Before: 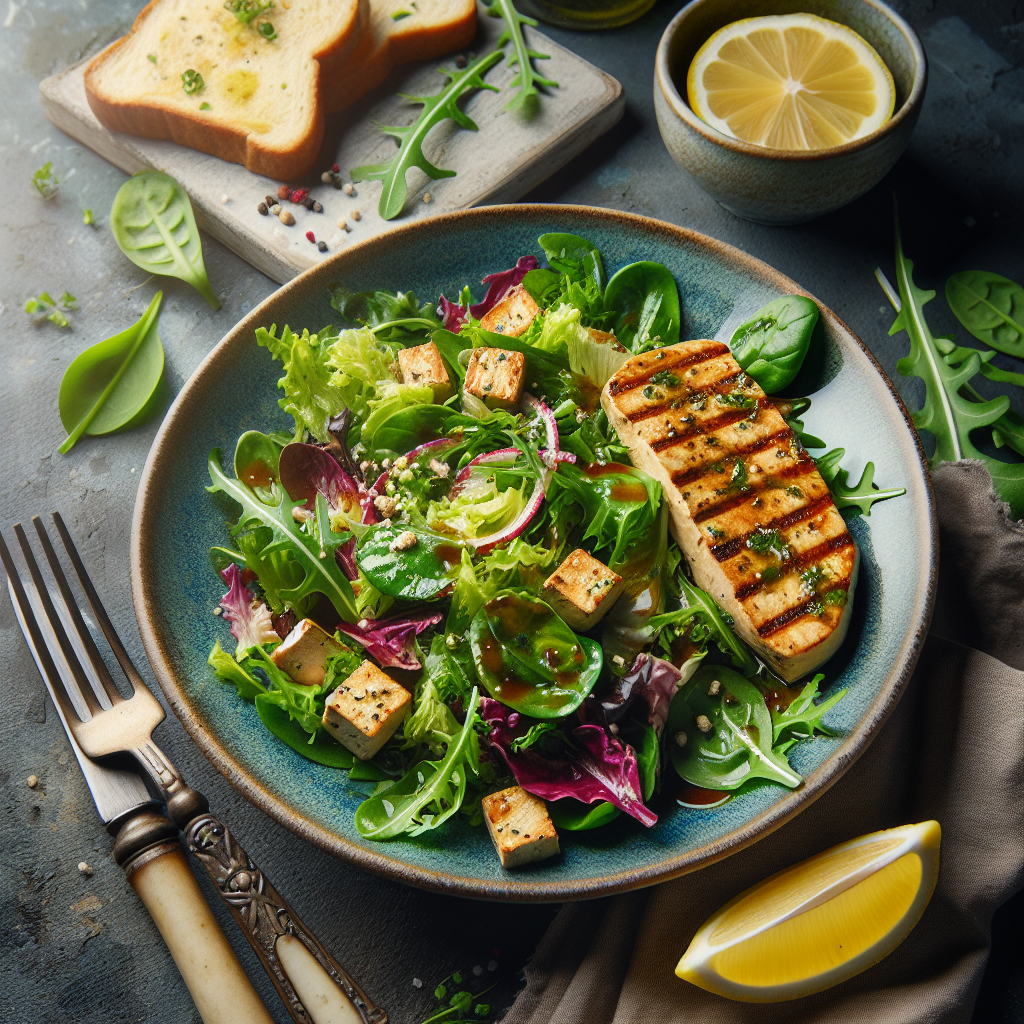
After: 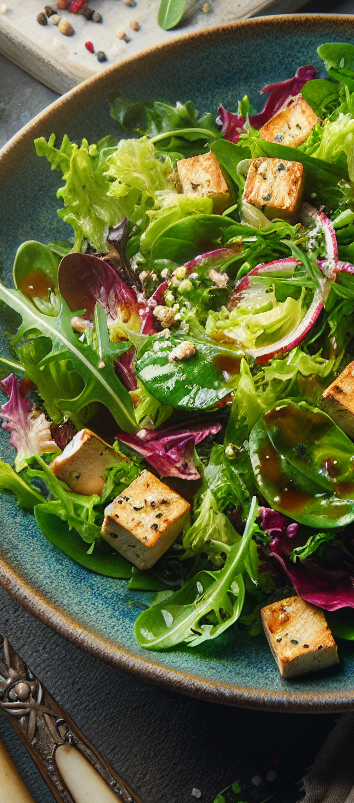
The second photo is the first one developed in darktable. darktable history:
crop and rotate: left 21.672%, top 18.57%, right 43.724%, bottom 2.969%
